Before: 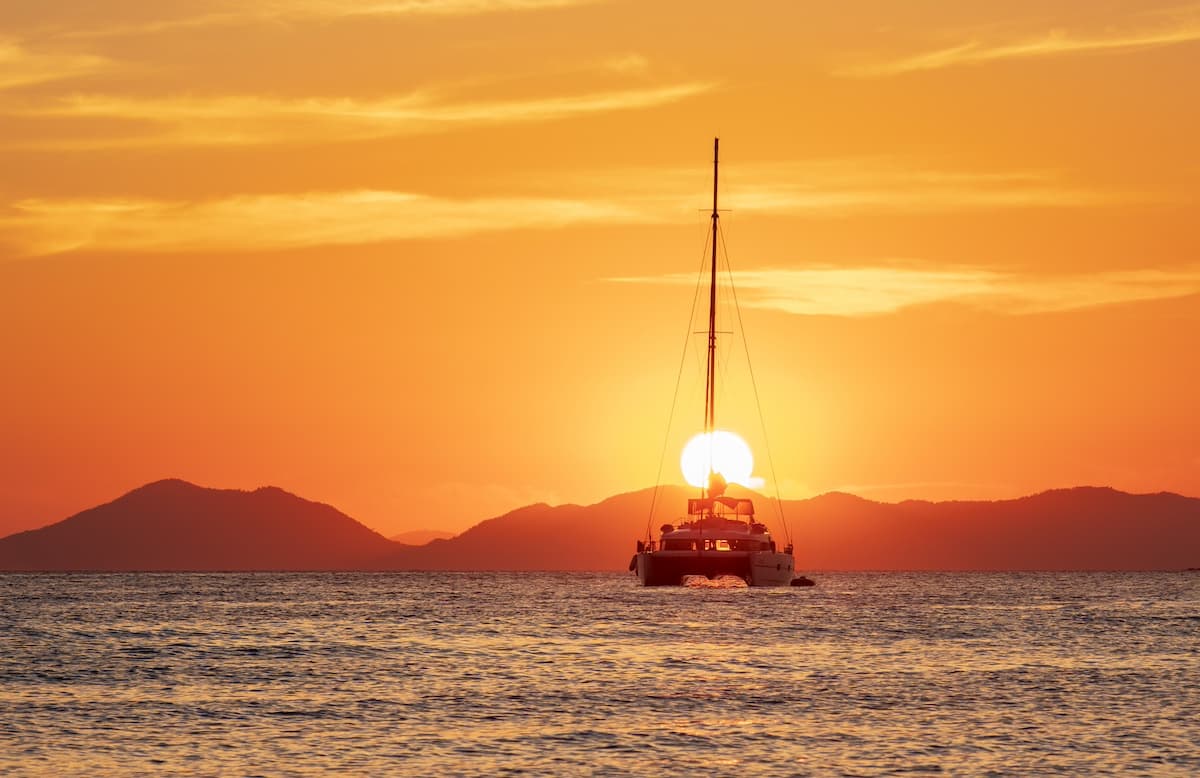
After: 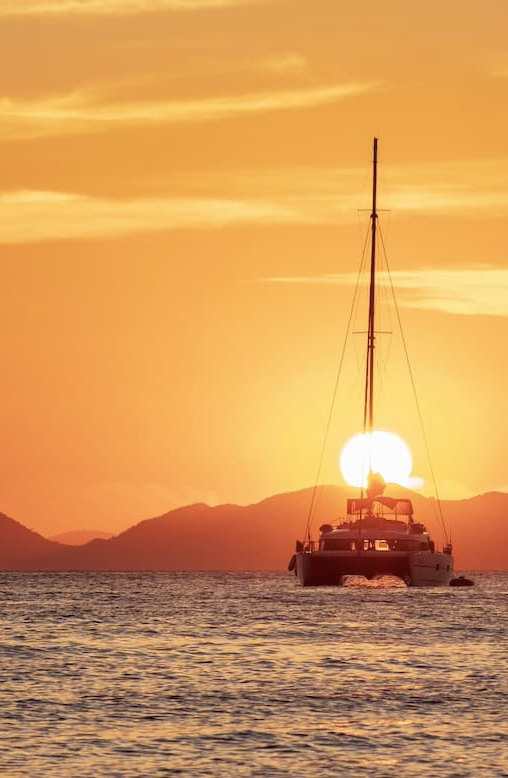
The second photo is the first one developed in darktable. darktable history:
crop: left 28.448%, right 29.216%
color zones: curves: ch1 [(0, 0.469) (0.01, 0.469) (0.12, 0.446) (0.248, 0.469) (0.5, 0.5) (0.748, 0.5) (0.99, 0.469) (1, 0.469)], mix 42.58%
